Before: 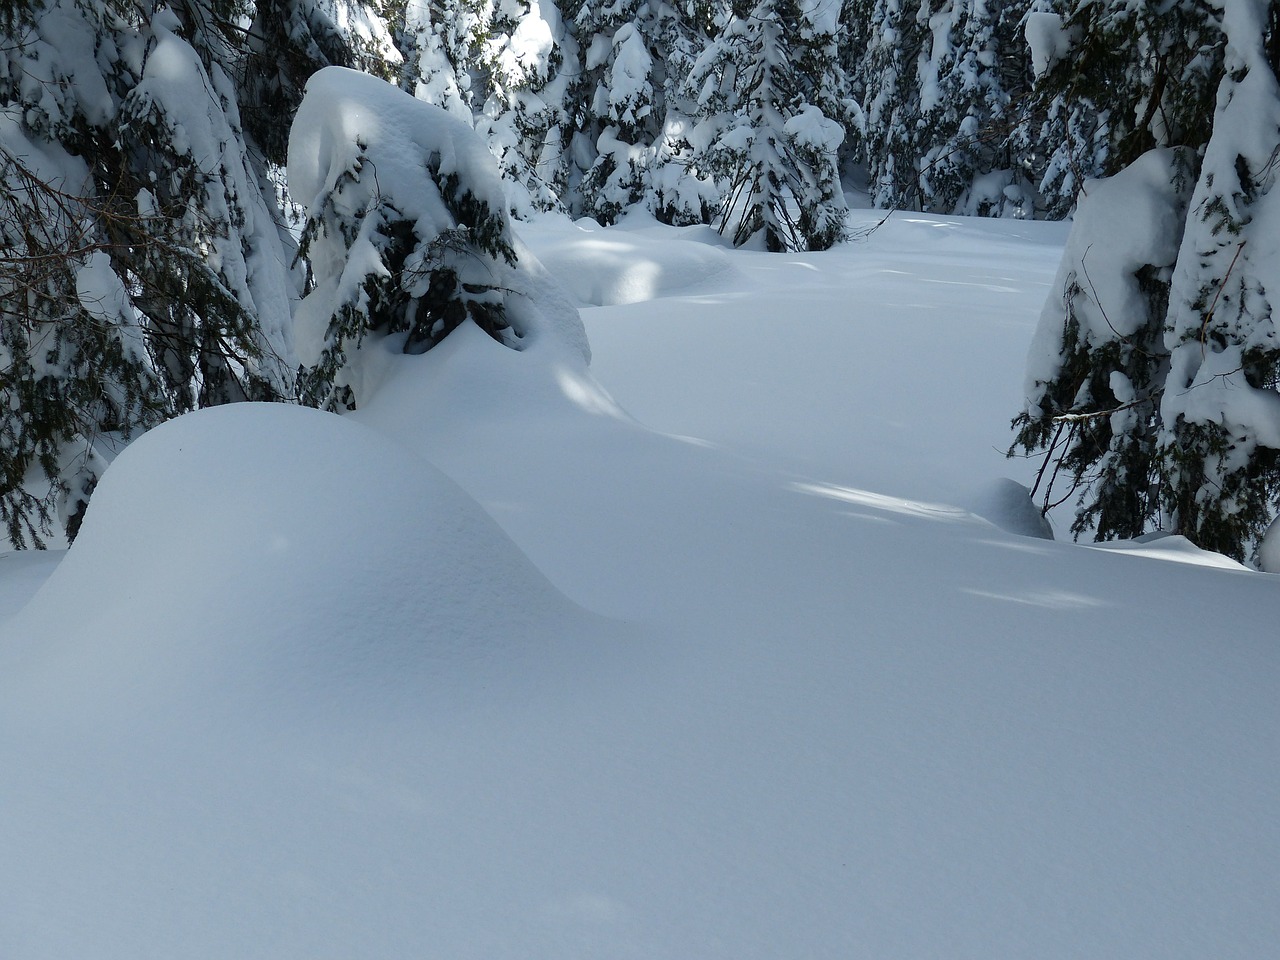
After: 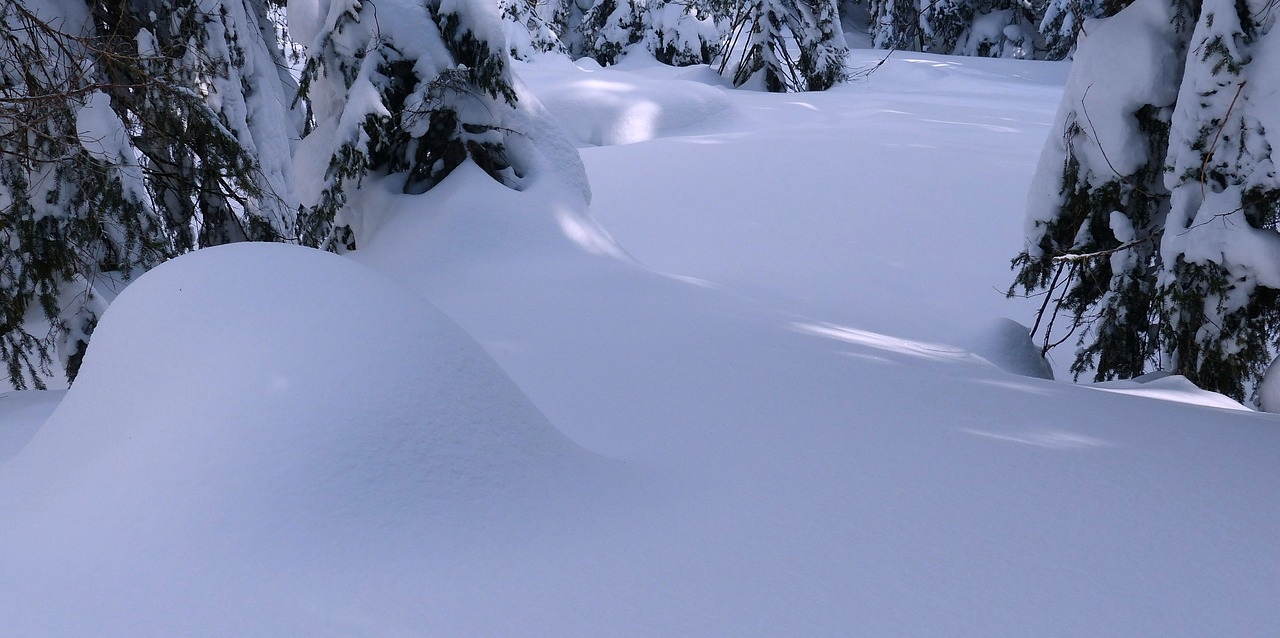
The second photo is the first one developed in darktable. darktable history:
crop: top 16.727%, bottom 16.727%
white balance: red 1.066, blue 1.119
